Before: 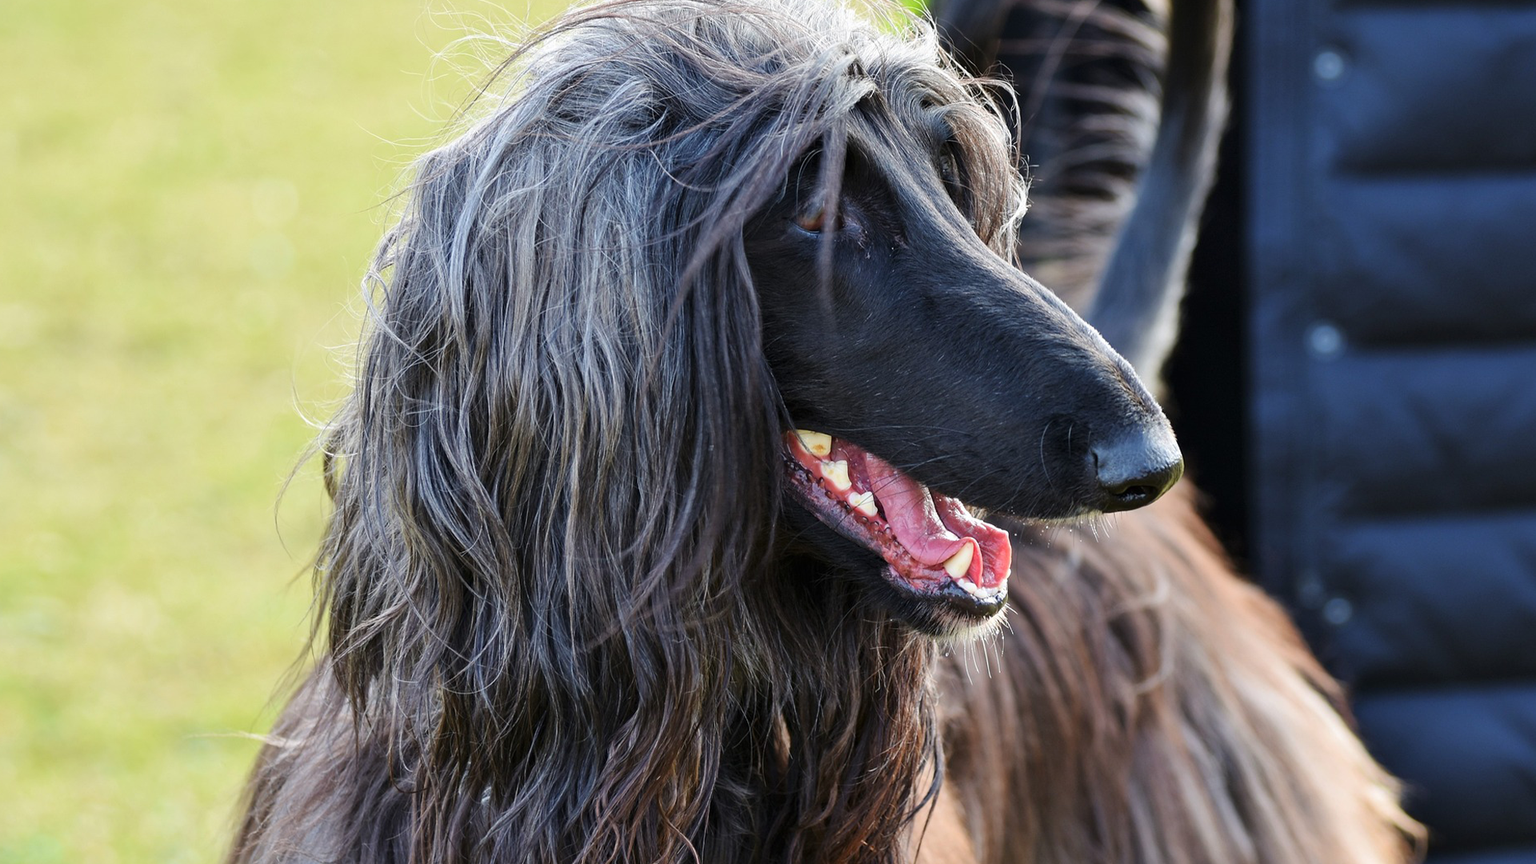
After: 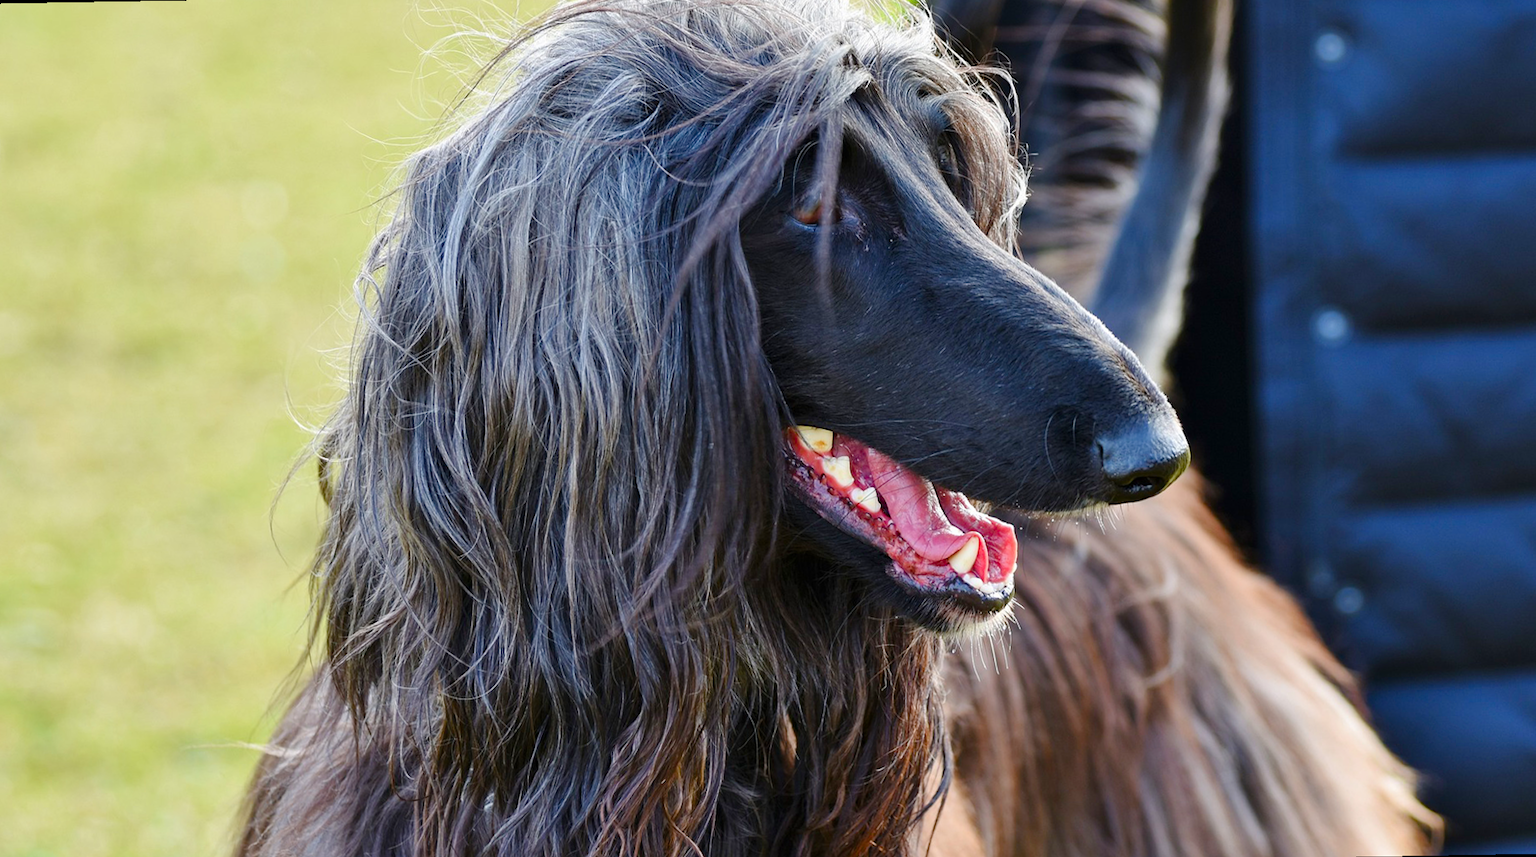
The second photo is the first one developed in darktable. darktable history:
shadows and highlights: shadows 29.32, highlights -29.32, low approximation 0.01, soften with gaussian
color balance rgb: perceptual saturation grading › global saturation 20%, perceptual saturation grading › highlights -25%, perceptual saturation grading › shadows 50%
rotate and perspective: rotation -1°, crop left 0.011, crop right 0.989, crop top 0.025, crop bottom 0.975
